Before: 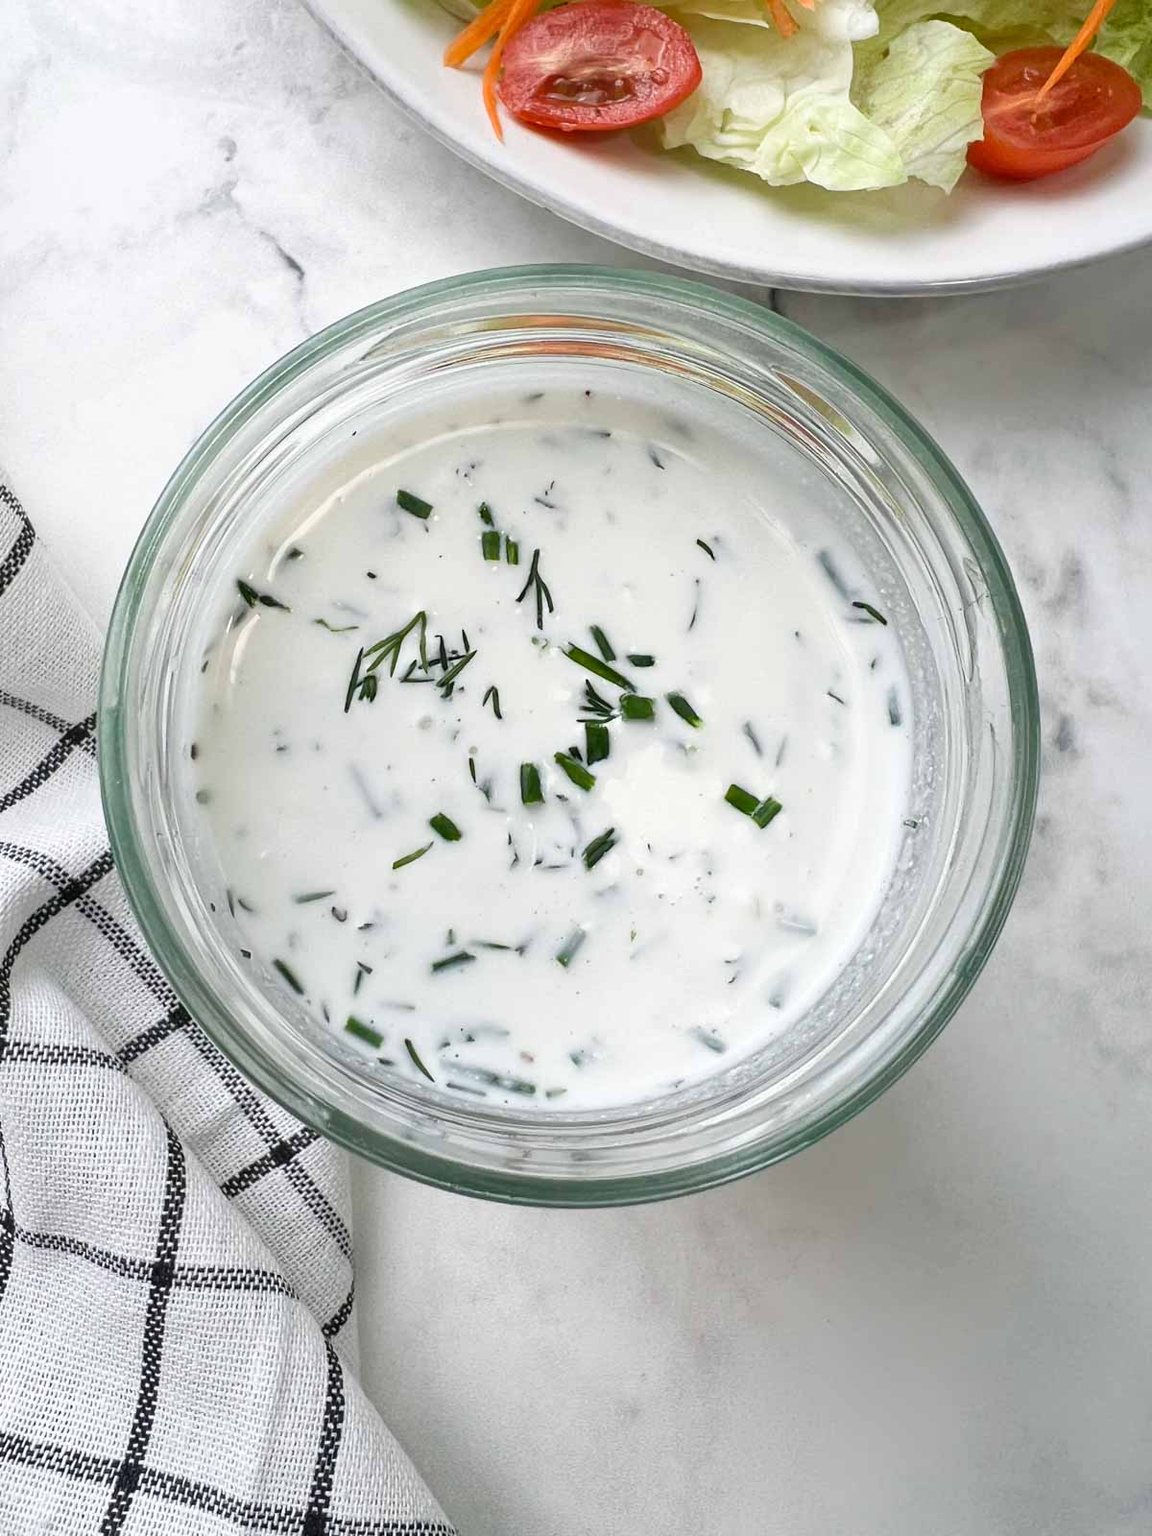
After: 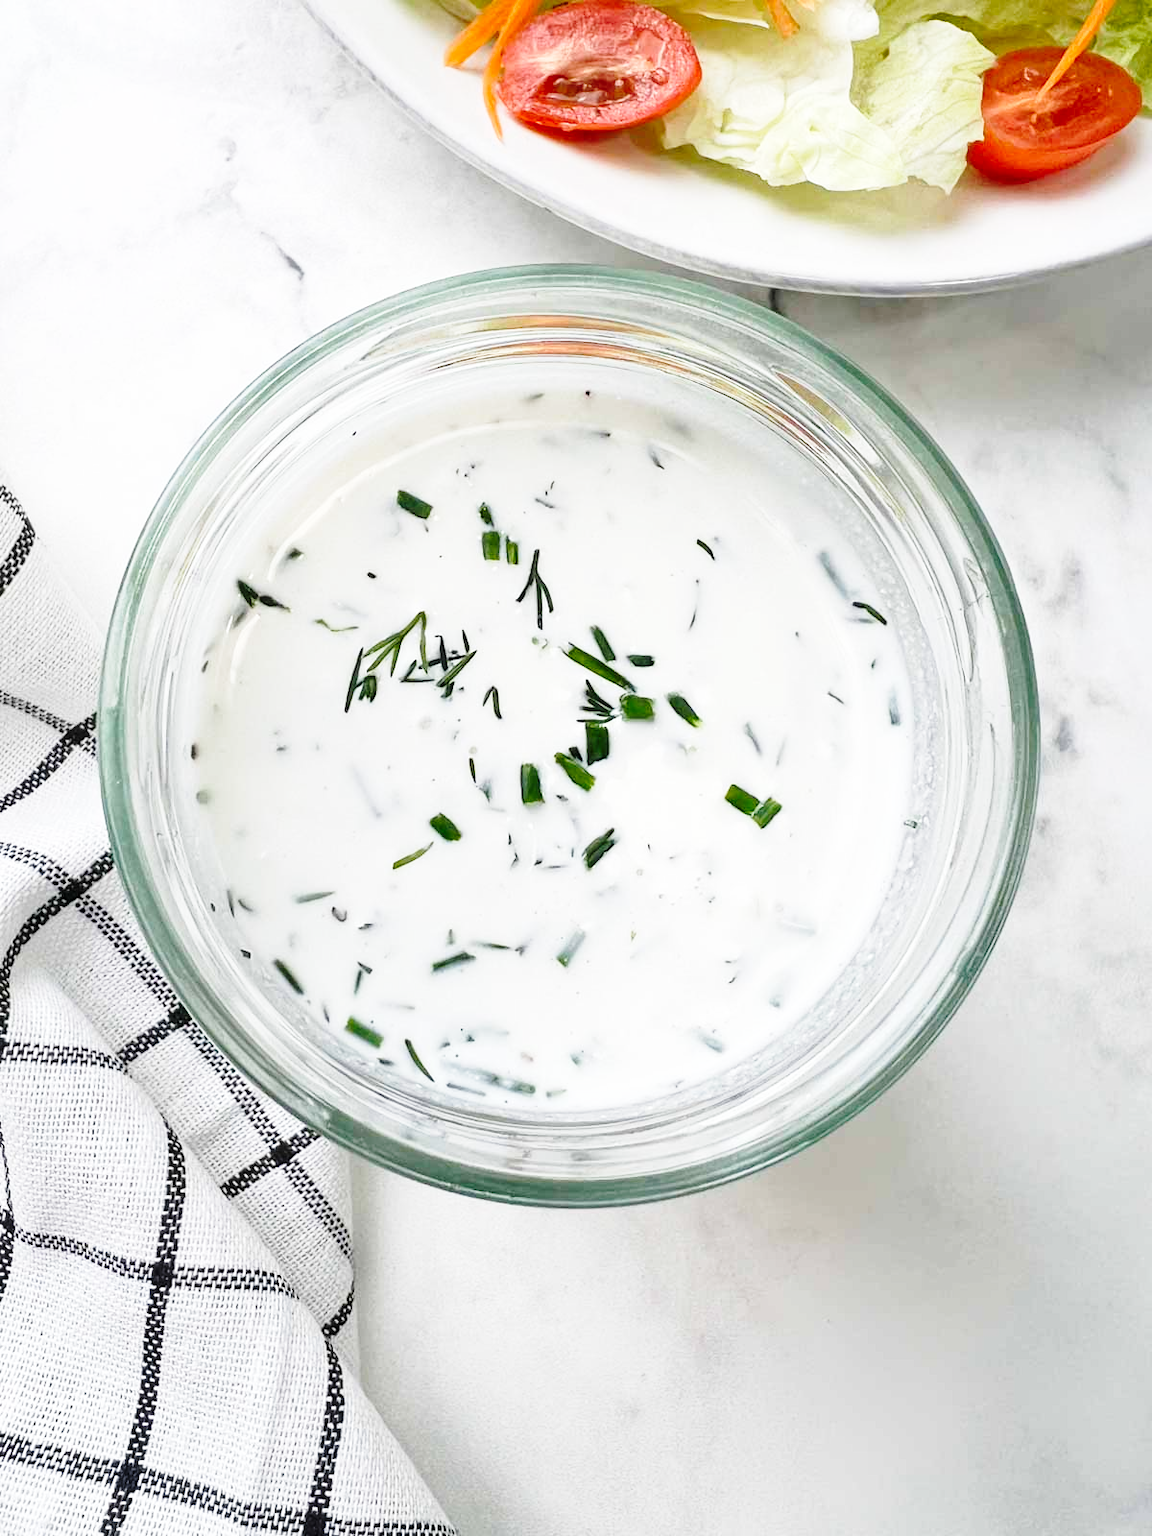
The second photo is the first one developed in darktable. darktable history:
exposure: compensate highlight preservation false
base curve: curves: ch0 [(0, 0) (0.028, 0.03) (0.121, 0.232) (0.46, 0.748) (0.859, 0.968) (1, 1)], preserve colors none
